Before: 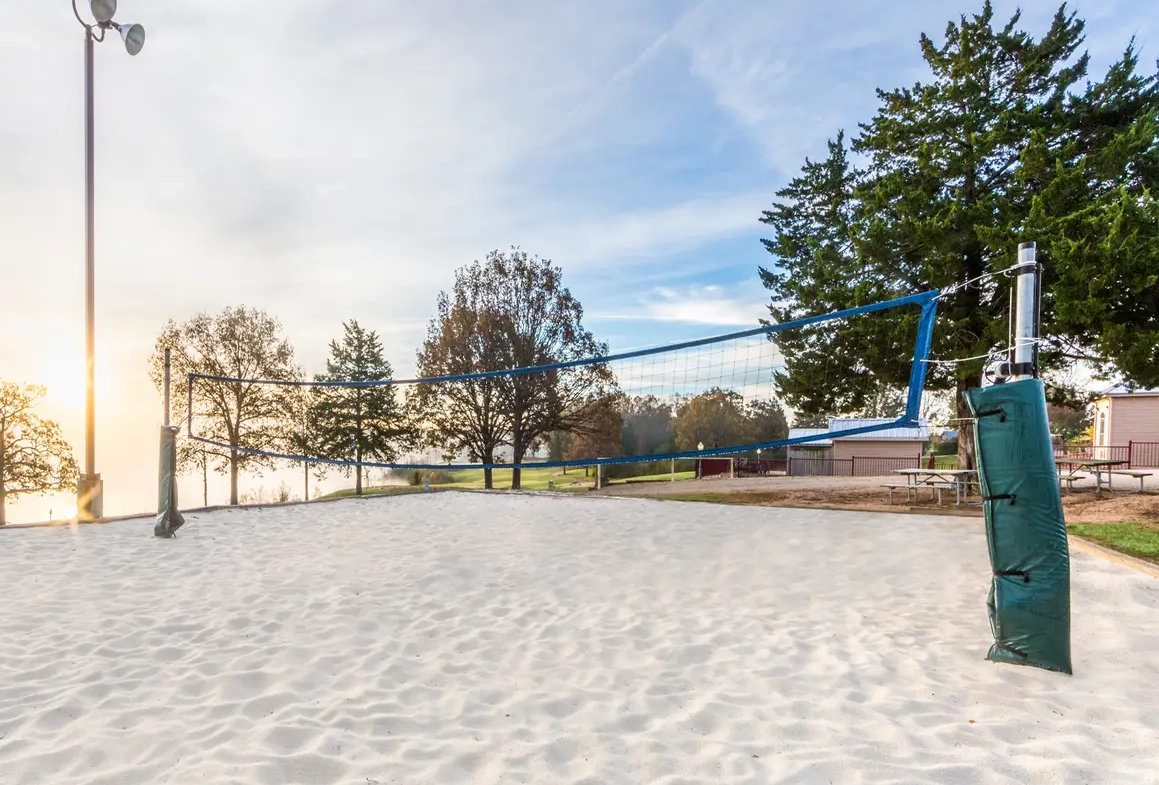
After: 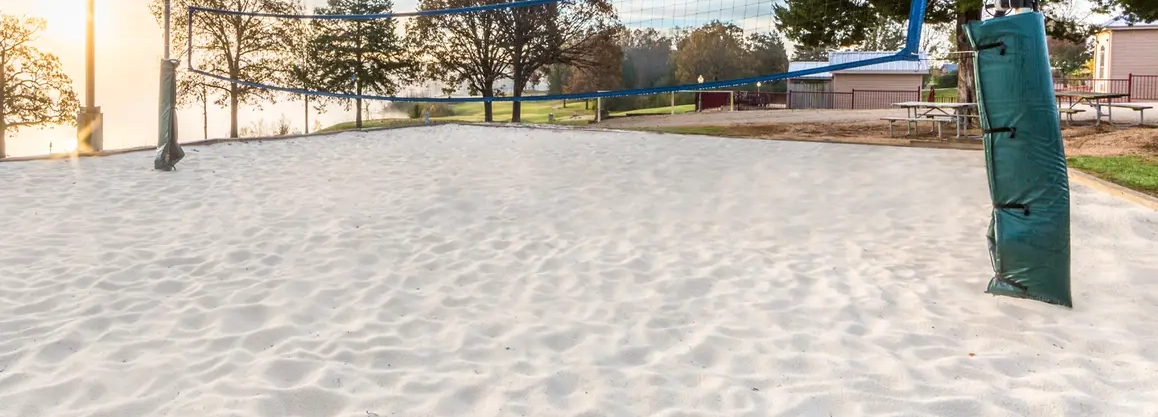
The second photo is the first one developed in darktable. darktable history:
crop and rotate: top 46.819%, right 0.084%
